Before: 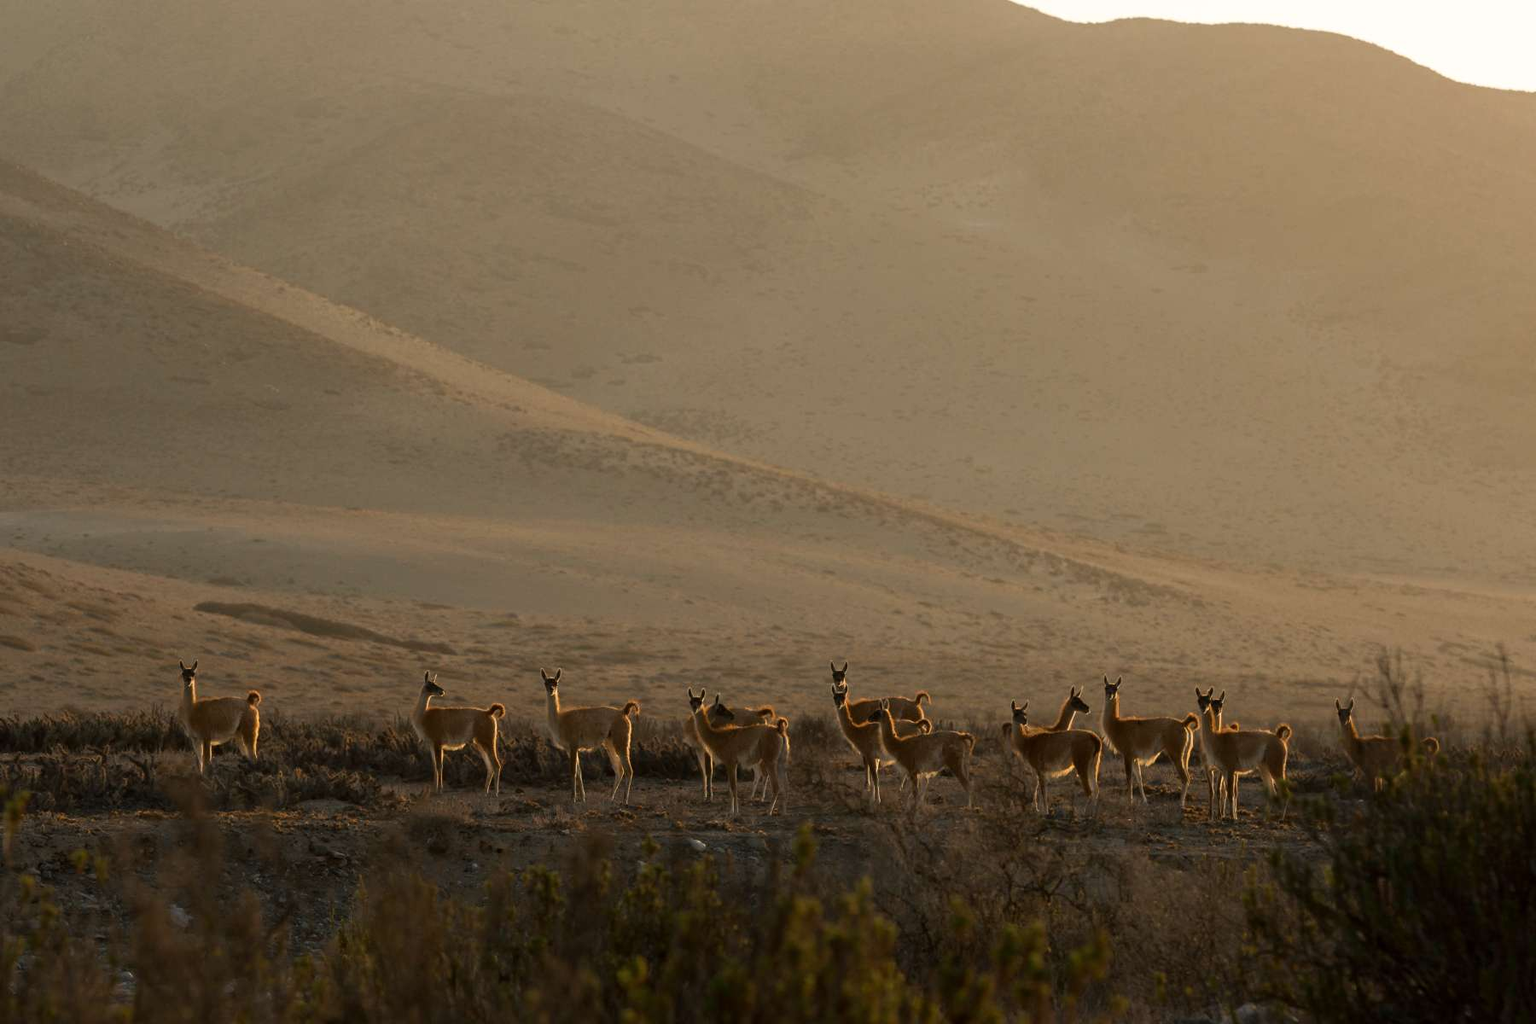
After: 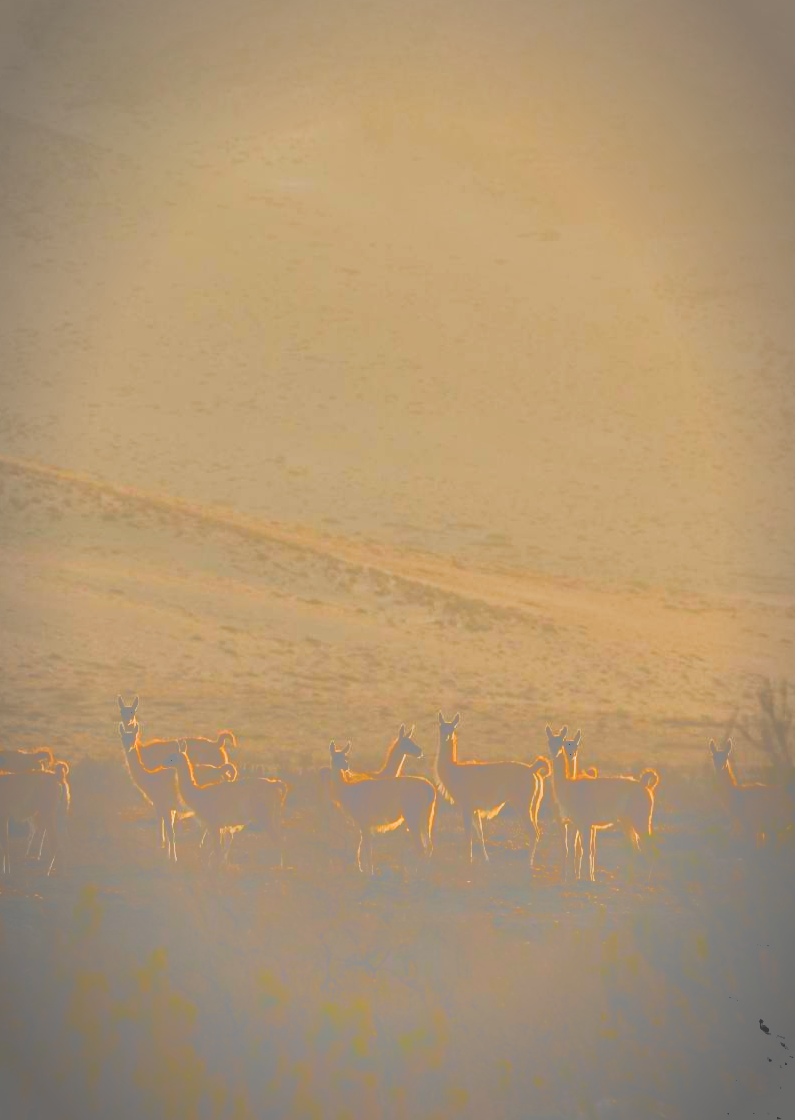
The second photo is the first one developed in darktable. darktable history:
shadows and highlights: shadows 22.41, highlights -48.93, soften with gaussian
local contrast: on, module defaults
filmic rgb: black relative exposure -7.65 EV, white relative exposure 4.56 EV, threshold 3.02 EV, hardness 3.61, enable highlight reconstruction true
crop: left 47.517%, top 6.628%, right 8.106%
vignetting: automatic ratio true
color balance rgb: linear chroma grading › global chroma 14.373%, perceptual saturation grading › global saturation -2.014%, perceptual saturation grading › highlights -8.193%, perceptual saturation grading › mid-tones 8.234%, perceptual saturation grading › shadows 5.213%, perceptual brilliance grading › highlights 47.854%, perceptual brilliance grading › mid-tones 21.503%, perceptual brilliance grading › shadows -5.737%, contrast -9.536%
tone curve: curves: ch0 [(0, 0) (0.003, 0.626) (0.011, 0.626) (0.025, 0.63) (0.044, 0.631) (0.069, 0.632) (0.1, 0.636) (0.136, 0.637) (0.177, 0.641) (0.224, 0.642) (0.277, 0.646) (0.335, 0.649) (0.399, 0.661) (0.468, 0.679) (0.543, 0.702) (0.623, 0.732) (0.709, 0.769) (0.801, 0.804) (0.898, 0.847) (1, 1)], color space Lab, independent channels, preserve colors none
